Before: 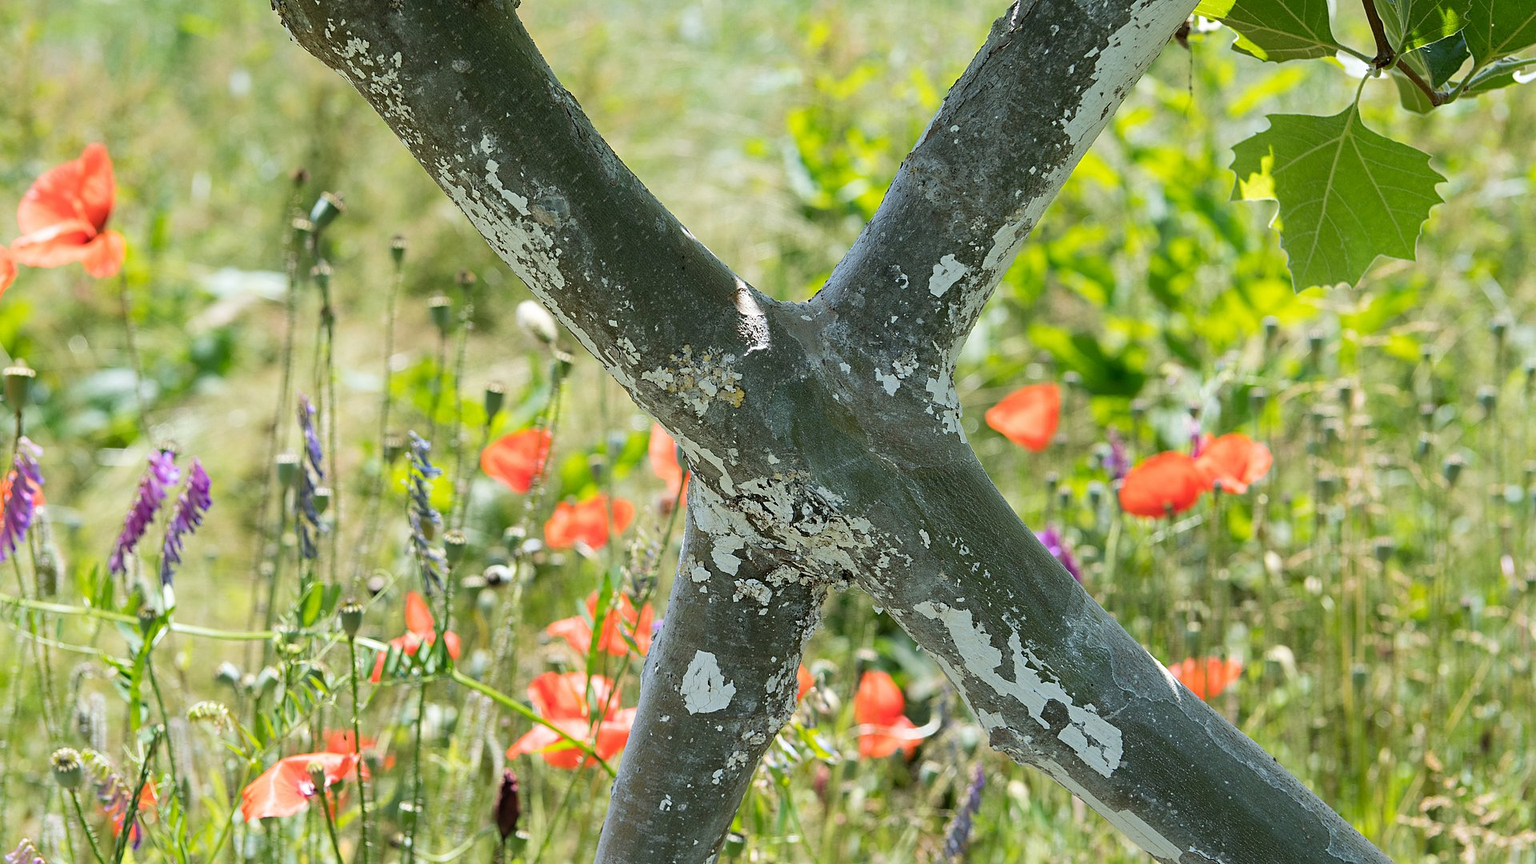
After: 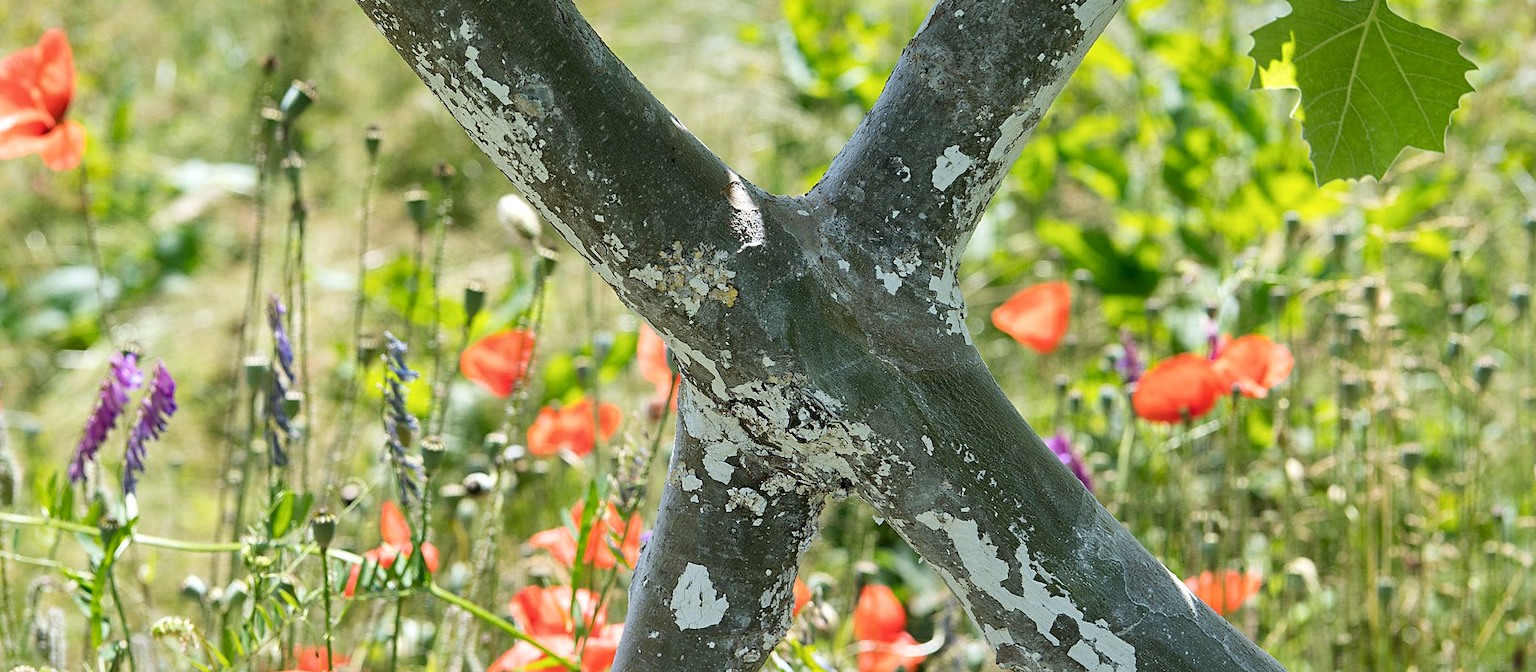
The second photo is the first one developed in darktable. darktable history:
local contrast: mode bilateral grid, contrast 19, coarseness 50, detail 132%, midtone range 0.2
crop and rotate: left 2.866%, top 13.465%, right 2.183%, bottom 12.618%
